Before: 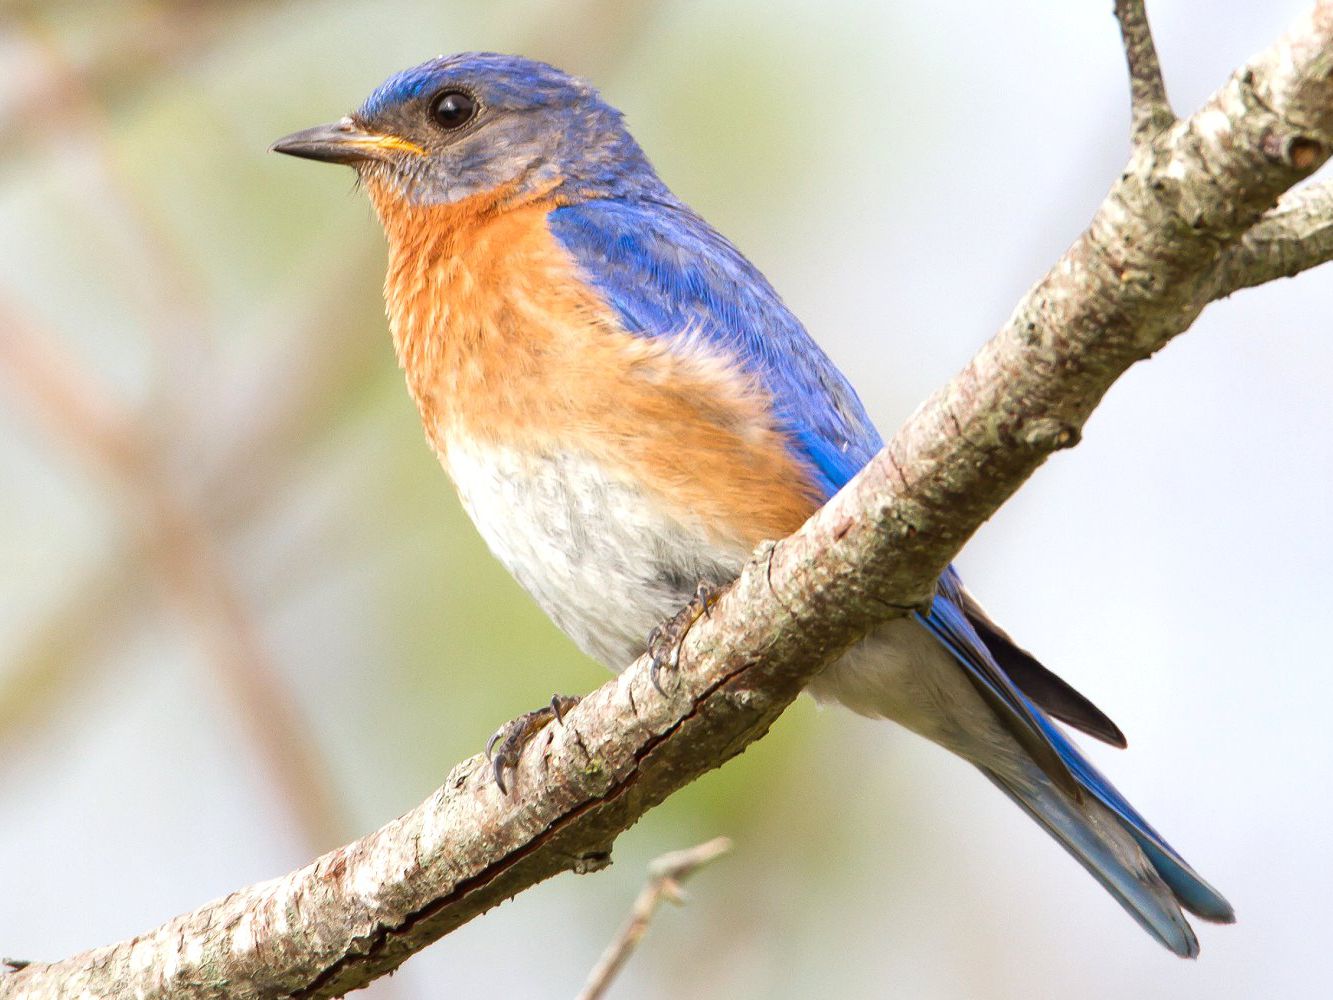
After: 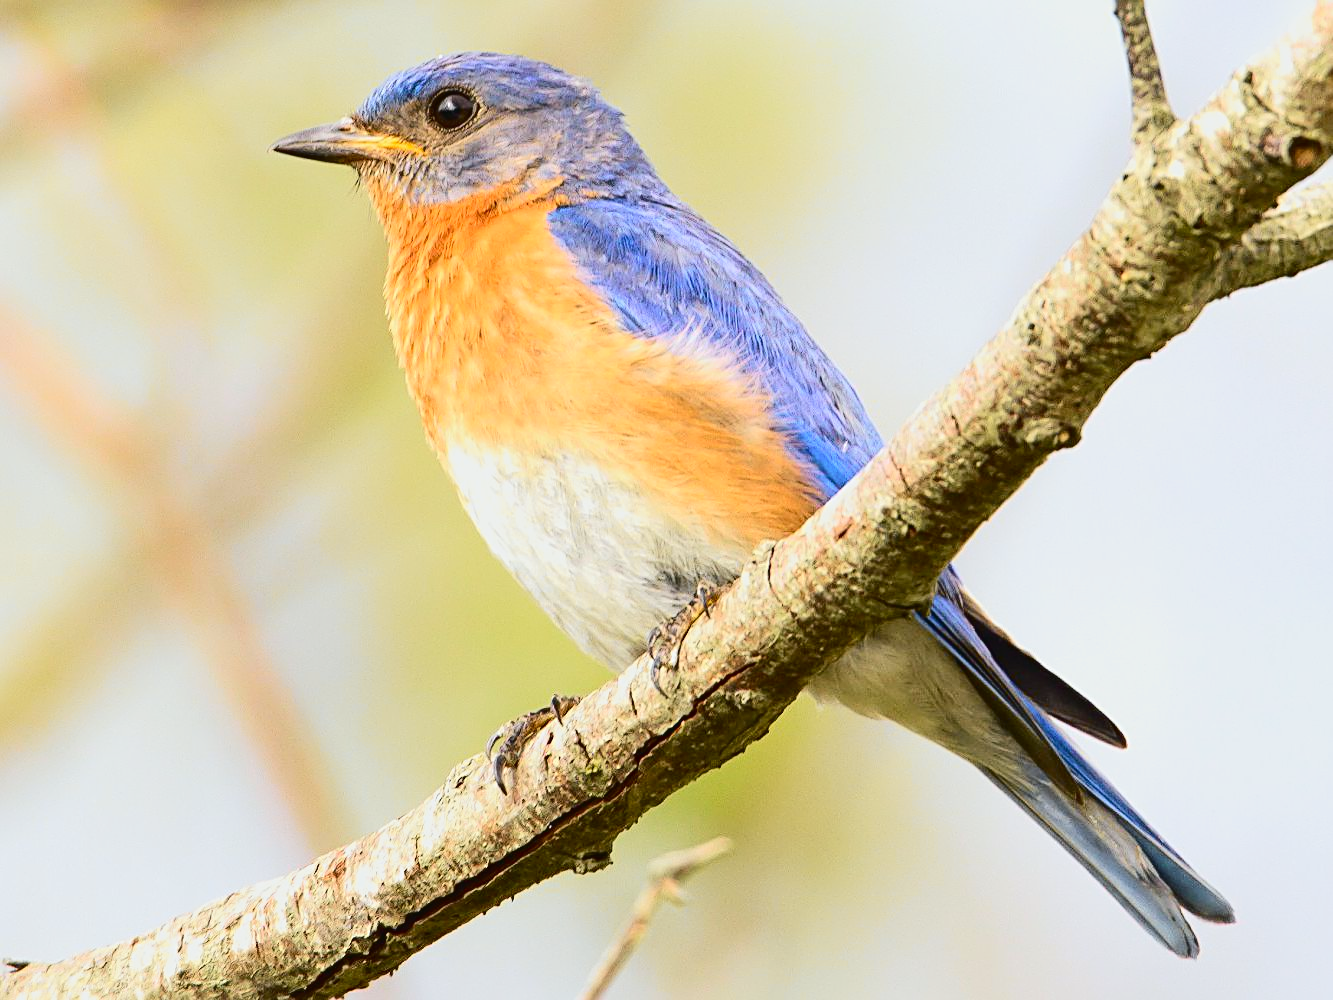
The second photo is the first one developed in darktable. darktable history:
sharpen: radius 2.767
tone curve: curves: ch0 [(0, 0.03) (0.113, 0.087) (0.207, 0.184) (0.515, 0.612) (0.712, 0.793) (1, 0.946)]; ch1 [(0, 0) (0.172, 0.123) (0.317, 0.279) (0.407, 0.401) (0.476, 0.482) (0.505, 0.499) (0.534, 0.534) (0.632, 0.645) (0.726, 0.745) (1, 1)]; ch2 [(0, 0) (0.411, 0.424) (0.505, 0.505) (0.521, 0.524) (0.541, 0.569) (0.65, 0.699) (1, 1)], color space Lab, independent channels, preserve colors none
